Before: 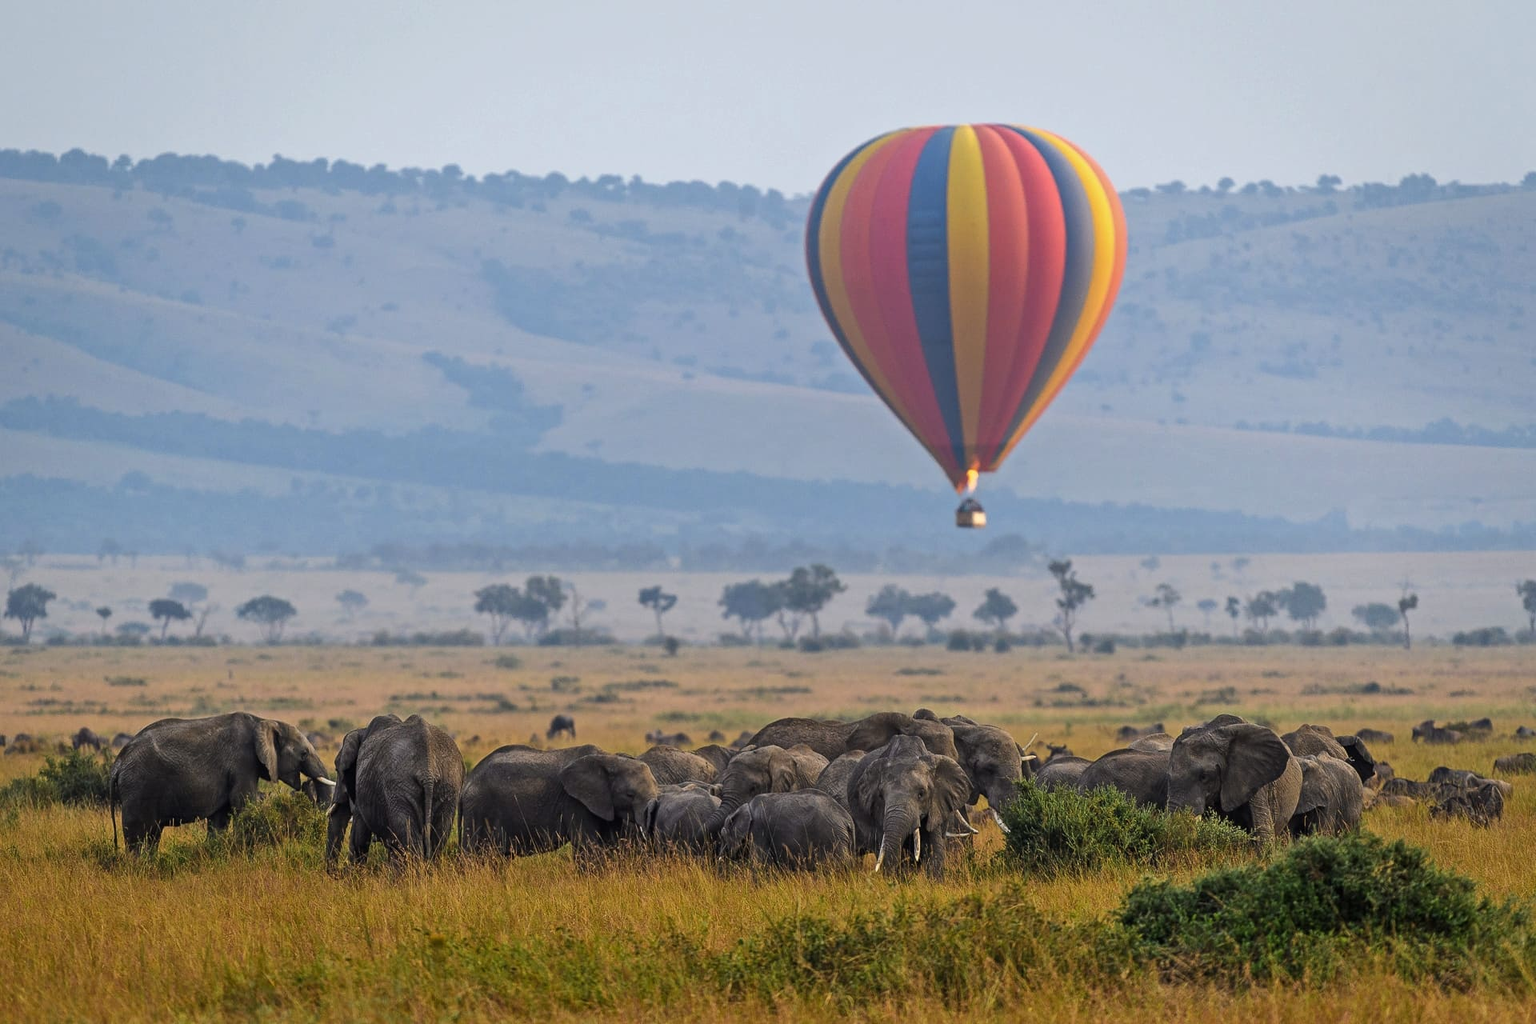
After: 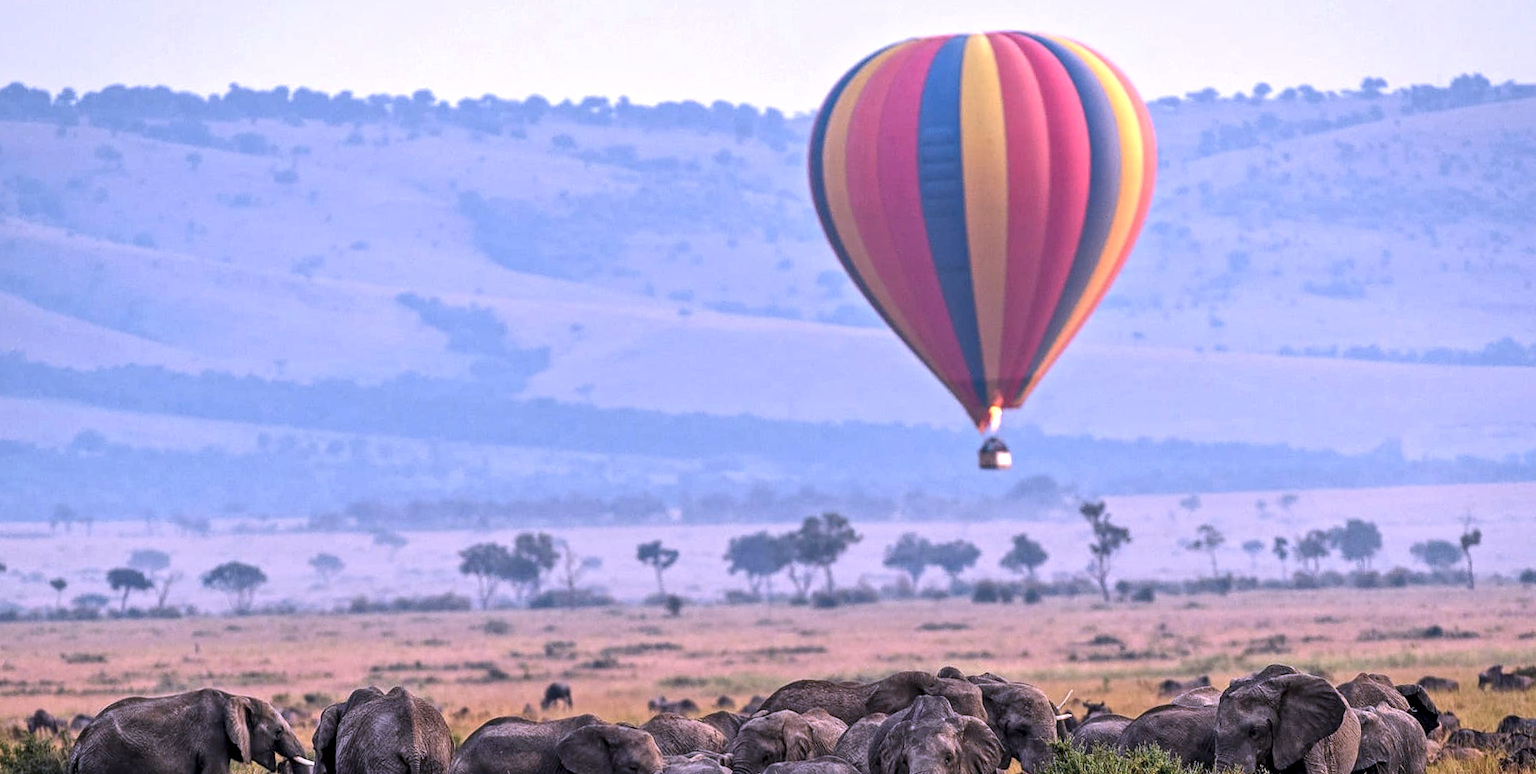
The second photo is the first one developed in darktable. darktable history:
rotate and perspective: rotation -1.42°, crop left 0.016, crop right 0.984, crop top 0.035, crop bottom 0.965
tone equalizer: on, module defaults
crop: left 2.737%, top 7.287%, right 3.421%, bottom 20.179%
color correction: highlights a* 15.03, highlights b* -25.07
local contrast: on, module defaults
contrast equalizer: octaves 7, y [[0.6 ×6], [0.55 ×6], [0 ×6], [0 ×6], [0 ×6]], mix 0.29
exposure: black level correction 0.001, exposure 0.5 EV, compensate exposure bias true, compensate highlight preservation false
white balance: red 0.982, blue 1.018
